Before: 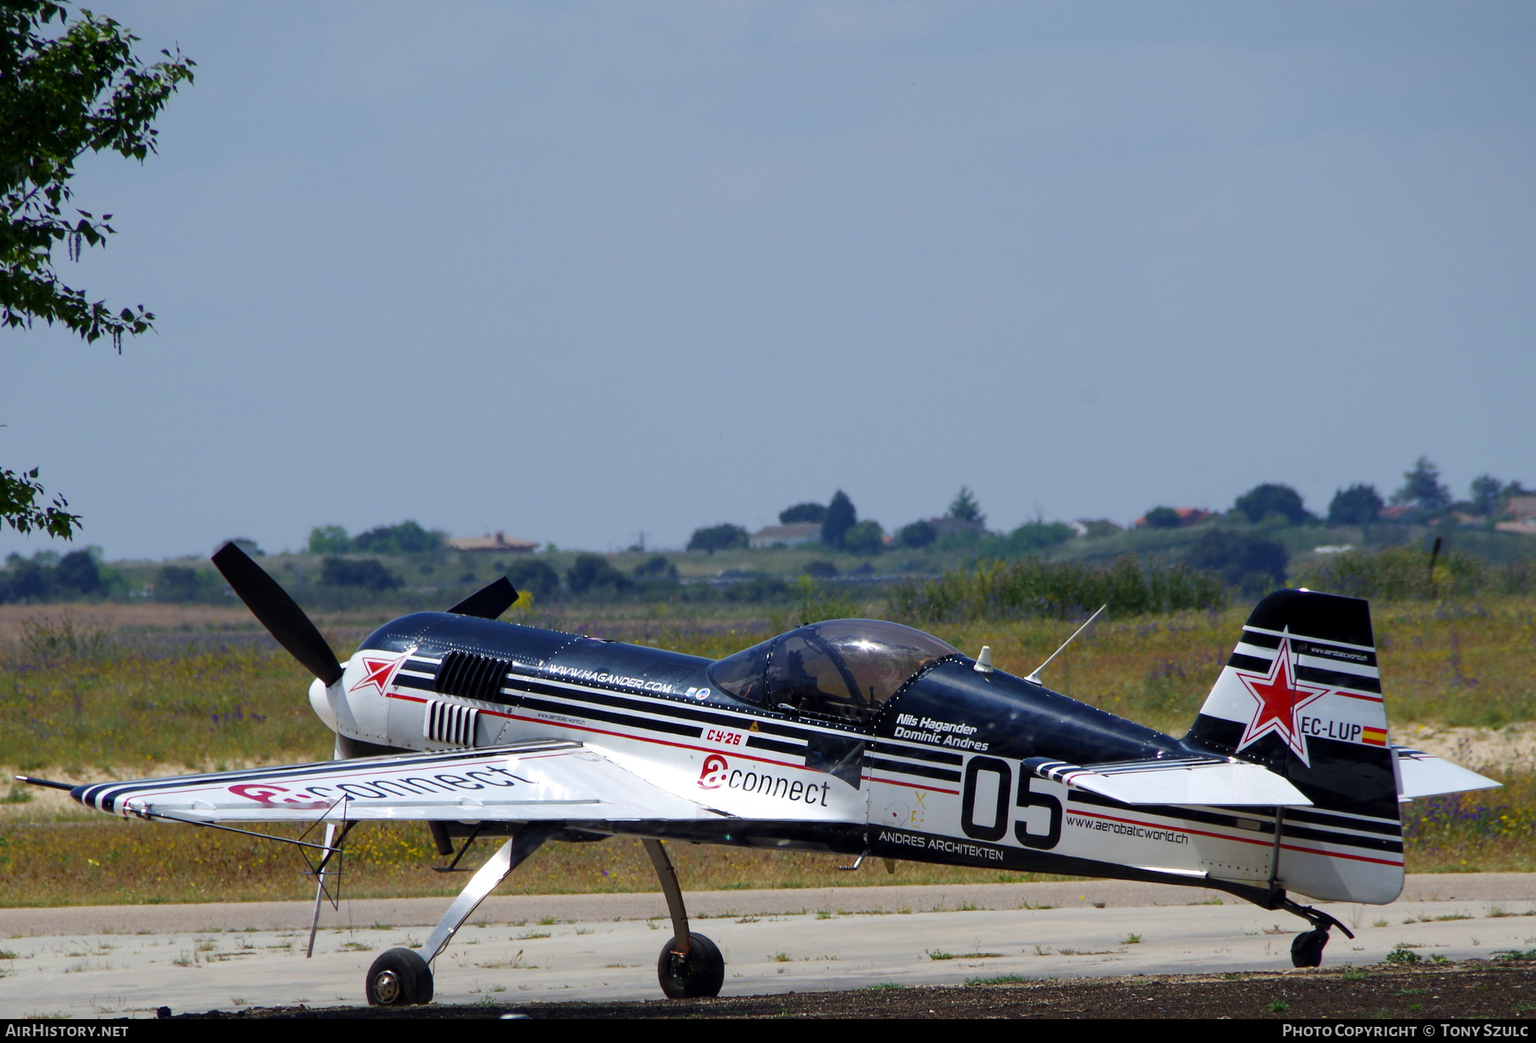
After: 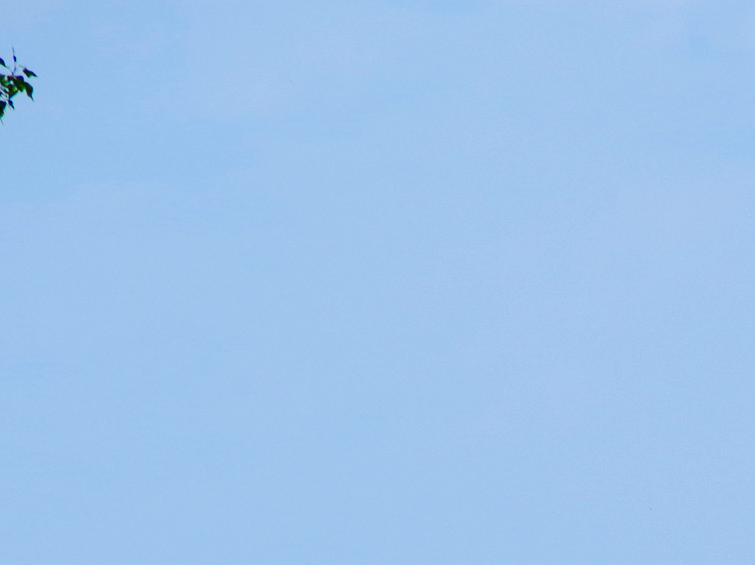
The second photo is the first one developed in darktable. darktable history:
base curve: curves: ch0 [(0, 0) (0.036, 0.025) (0.121, 0.166) (0.206, 0.329) (0.605, 0.79) (1, 1)], preserve colors none
crop and rotate: left 10.817%, top 0.062%, right 47.194%, bottom 53.626%
contrast brightness saturation: saturation 0.13
color calibration: x 0.37, y 0.382, temperature 4313.32 K
